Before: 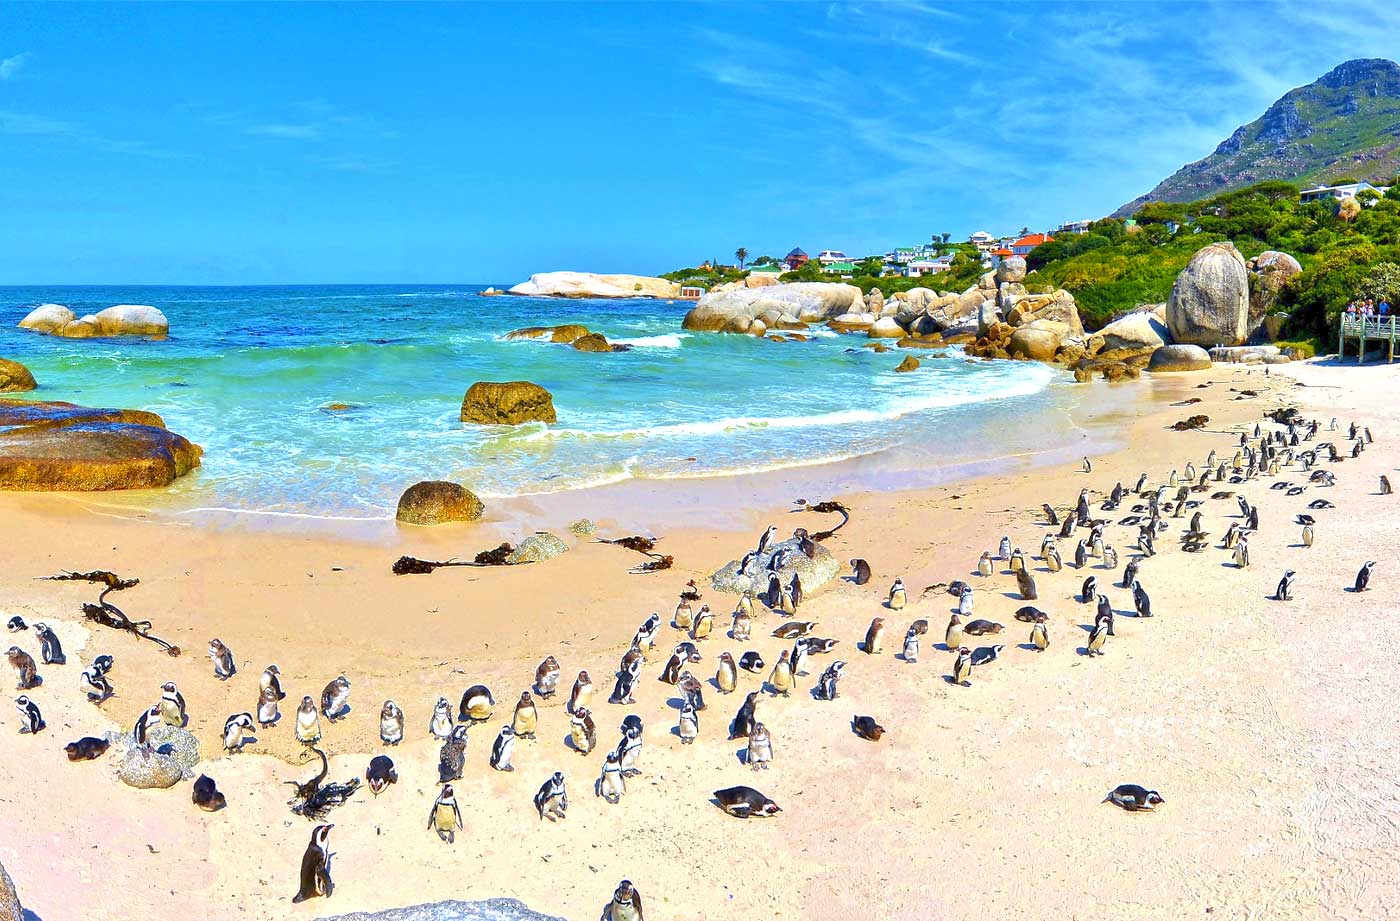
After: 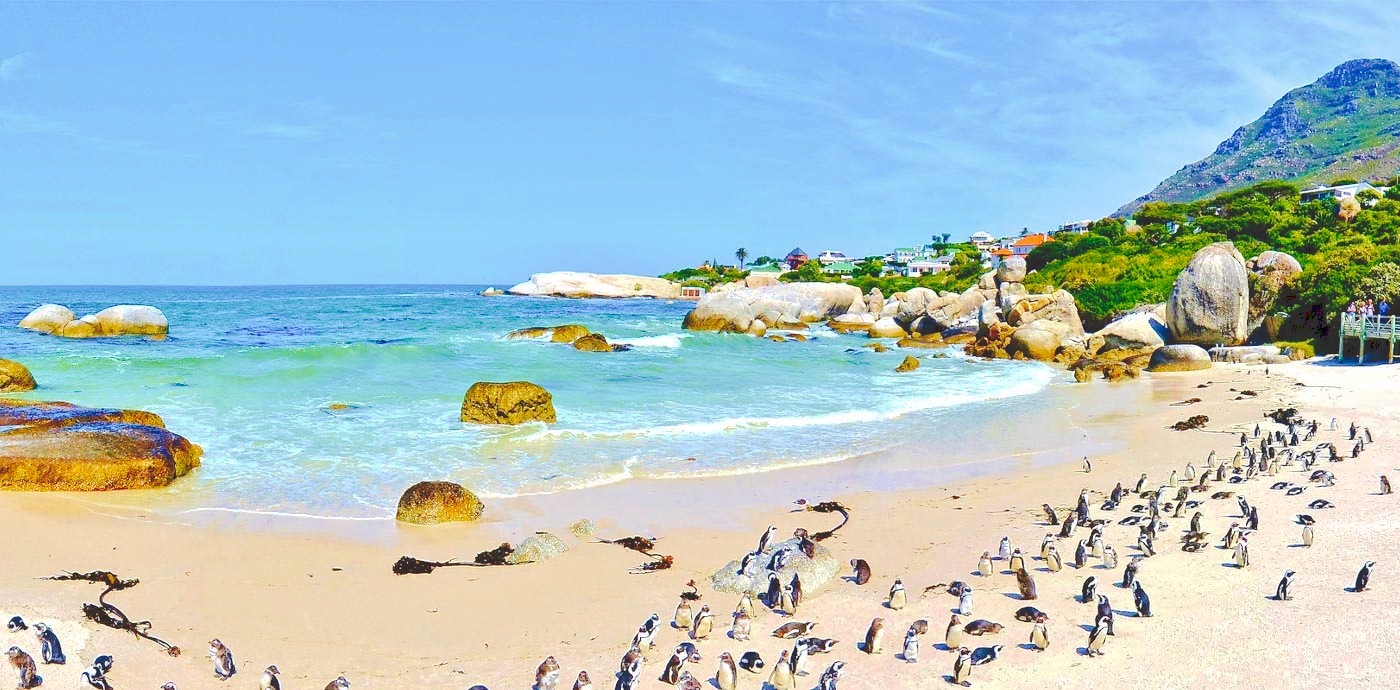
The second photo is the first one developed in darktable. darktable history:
crop: bottom 24.99%
velvia: on, module defaults
tone curve: curves: ch0 [(0, 0) (0.003, 0.169) (0.011, 0.169) (0.025, 0.169) (0.044, 0.173) (0.069, 0.178) (0.1, 0.183) (0.136, 0.185) (0.177, 0.197) (0.224, 0.227) (0.277, 0.292) (0.335, 0.391) (0.399, 0.491) (0.468, 0.592) (0.543, 0.672) (0.623, 0.734) (0.709, 0.785) (0.801, 0.844) (0.898, 0.893) (1, 1)], preserve colors none
